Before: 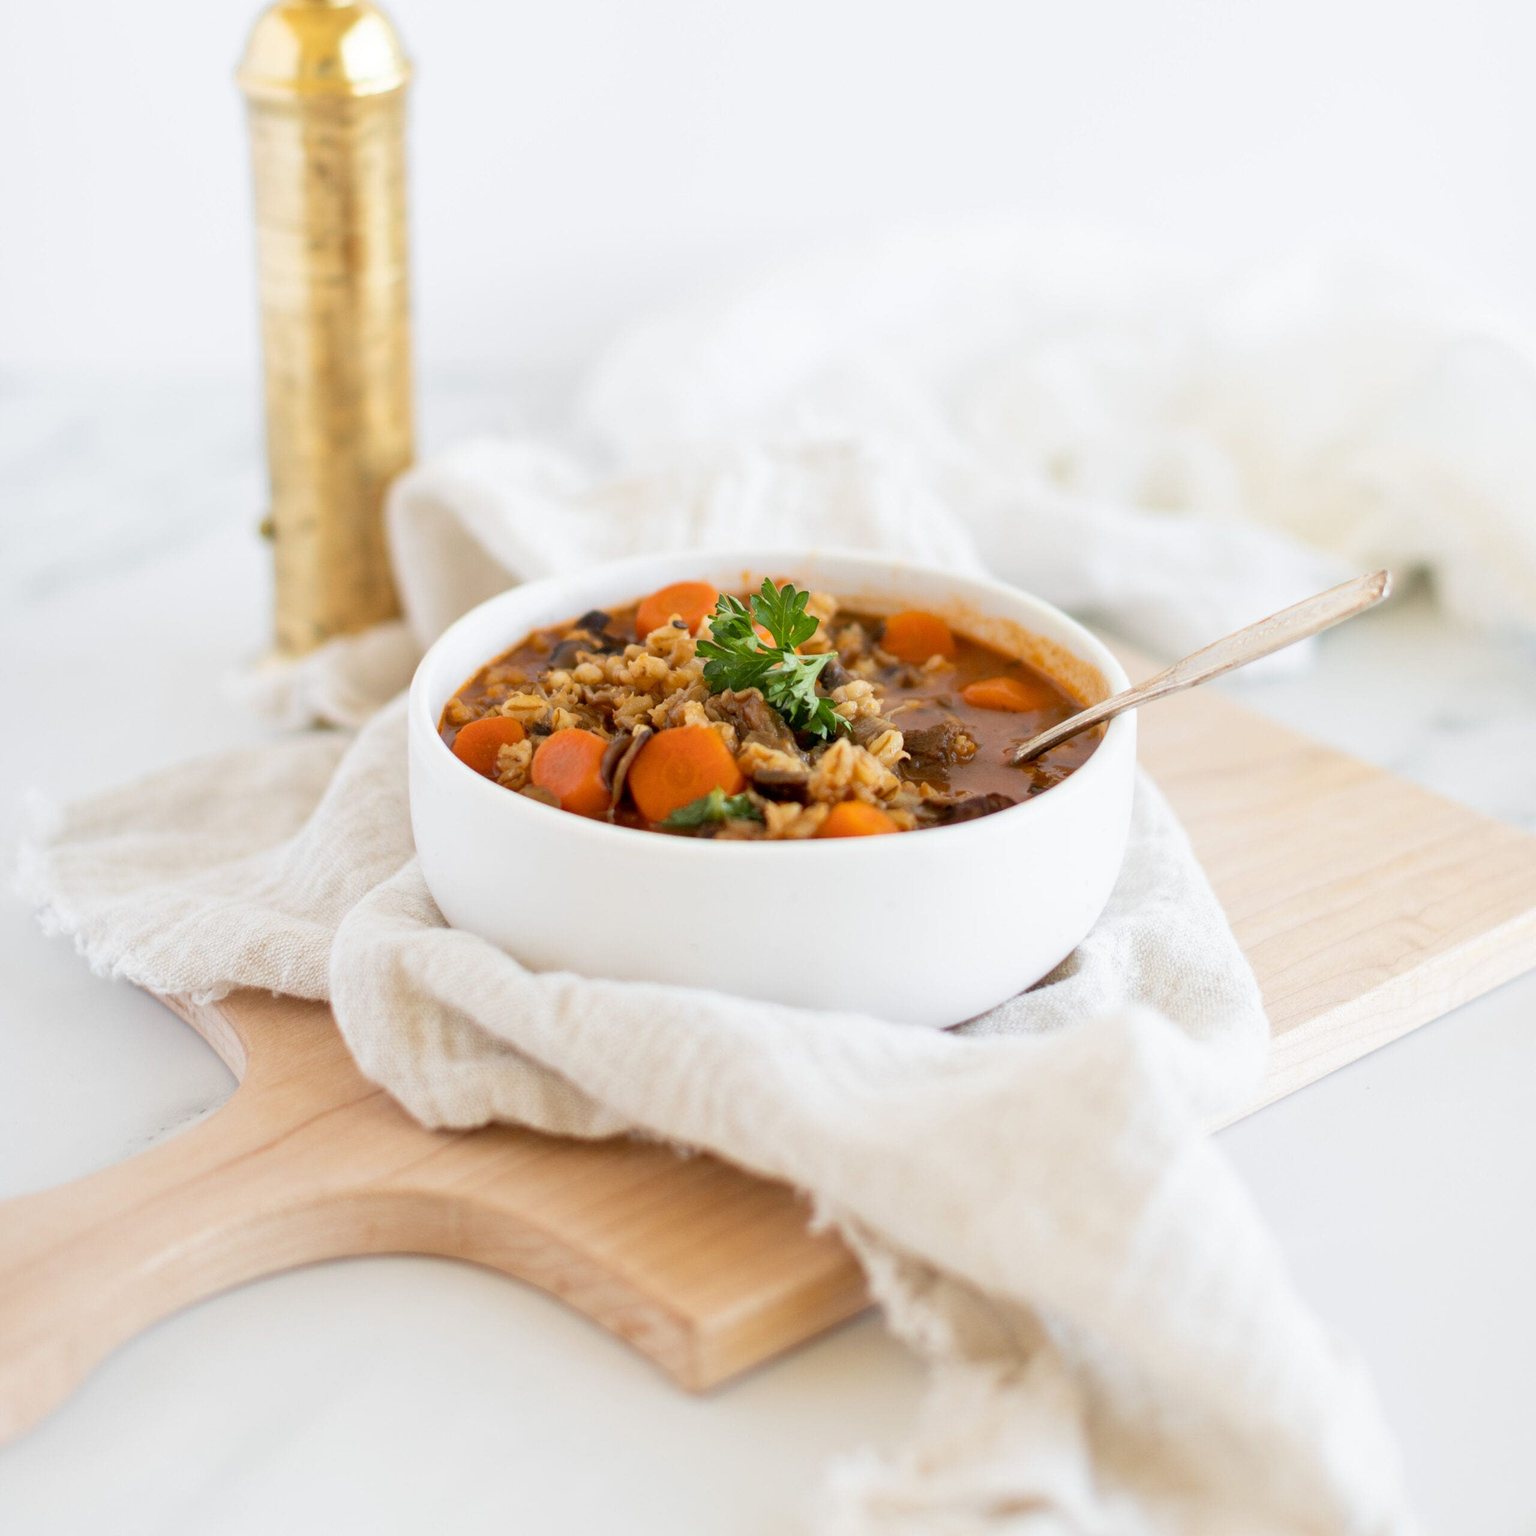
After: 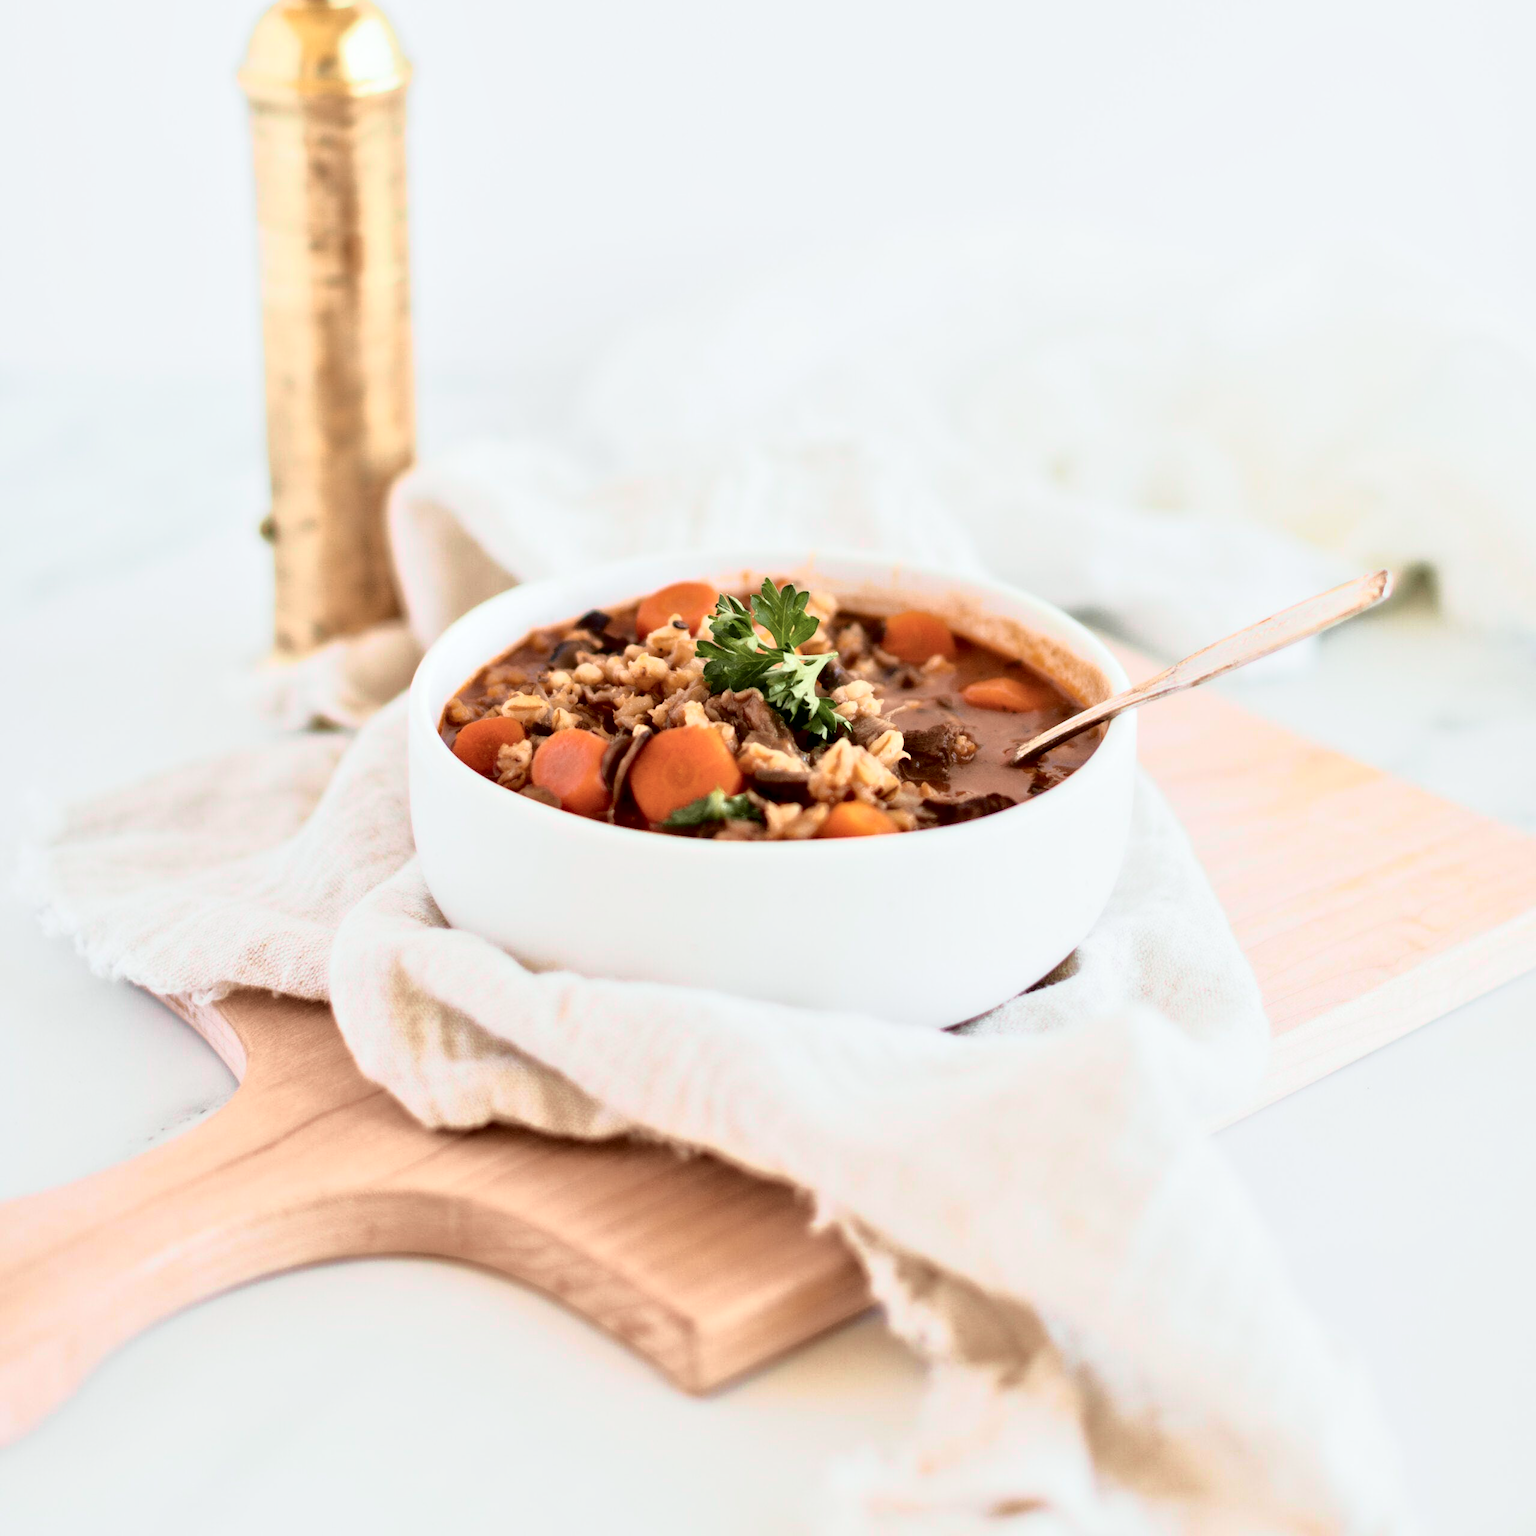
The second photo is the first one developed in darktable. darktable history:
contrast equalizer: y [[0.513, 0.565, 0.608, 0.562, 0.512, 0.5], [0.5 ×6], [0.5, 0.5, 0.5, 0.528, 0.598, 0.658], [0 ×6], [0 ×6]]
tone curve: curves: ch0 [(0, 0) (0.105, 0.068) (0.195, 0.162) (0.283, 0.283) (0.384, 0.404) (0.485, 0.531) (0.638, 0.681) (0.795, 0.879) (1, 0.977)]; ch1 [(0, 0) (0.161, 0.092) (0.35, 0.33) (0.379, 0.401) (0.456, 0.469) (0.504, 0.501) (0.512, 0.523) (0.58, 0.597) (0.635, 0.646) (1, 1)]; ch2 [(0, 0) (0.371, 0.362) (0.437, 0.437) (0.5, 0.5) (0.53, 0.523) (0.56, 0.58) (0.622, 0.606) (1, 1)], color space Lab, independent channels, preserve colors none
